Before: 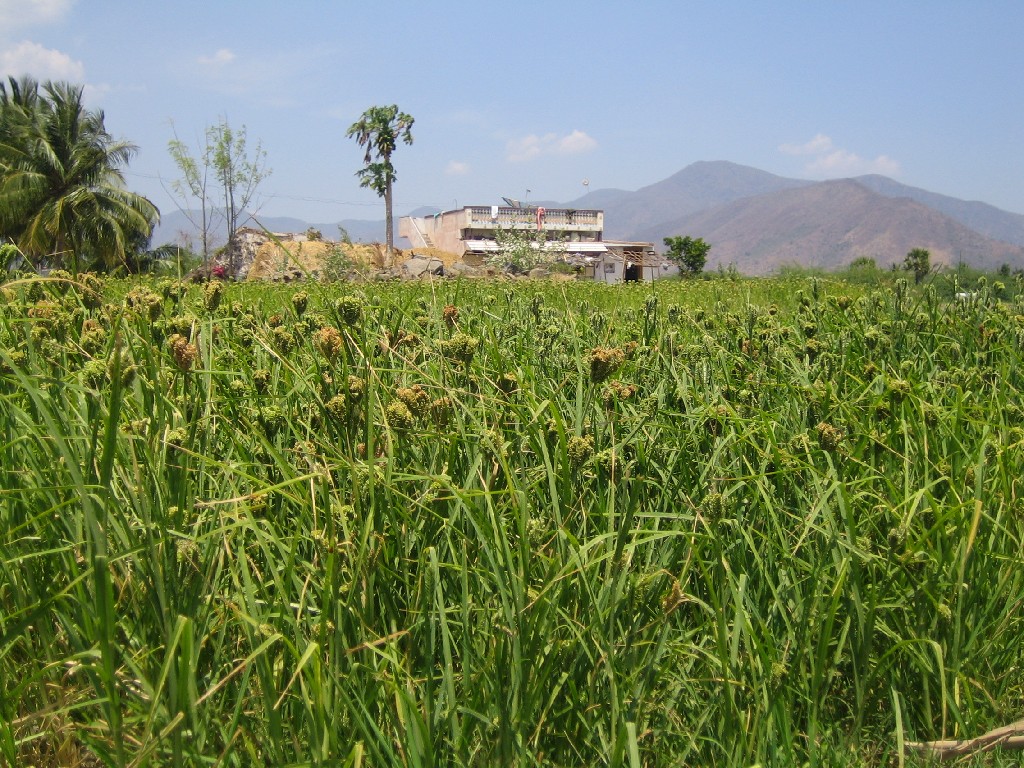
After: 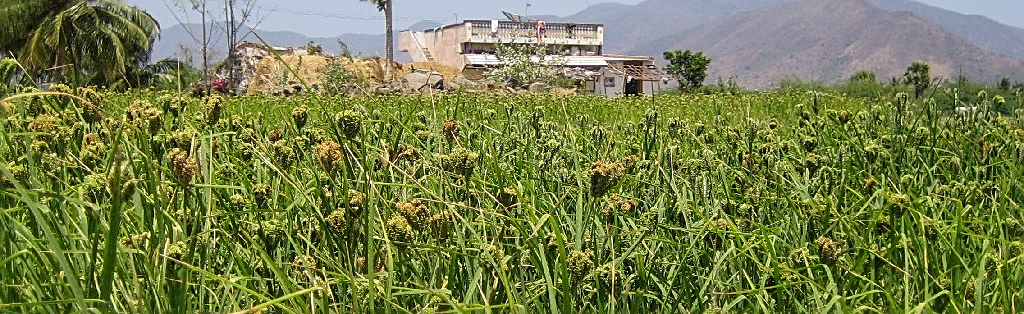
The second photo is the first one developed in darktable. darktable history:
crop and rotate: top 24.3%, bottom 34.703%
sharpen: amount 0.747
local contrast: on, module defaults
